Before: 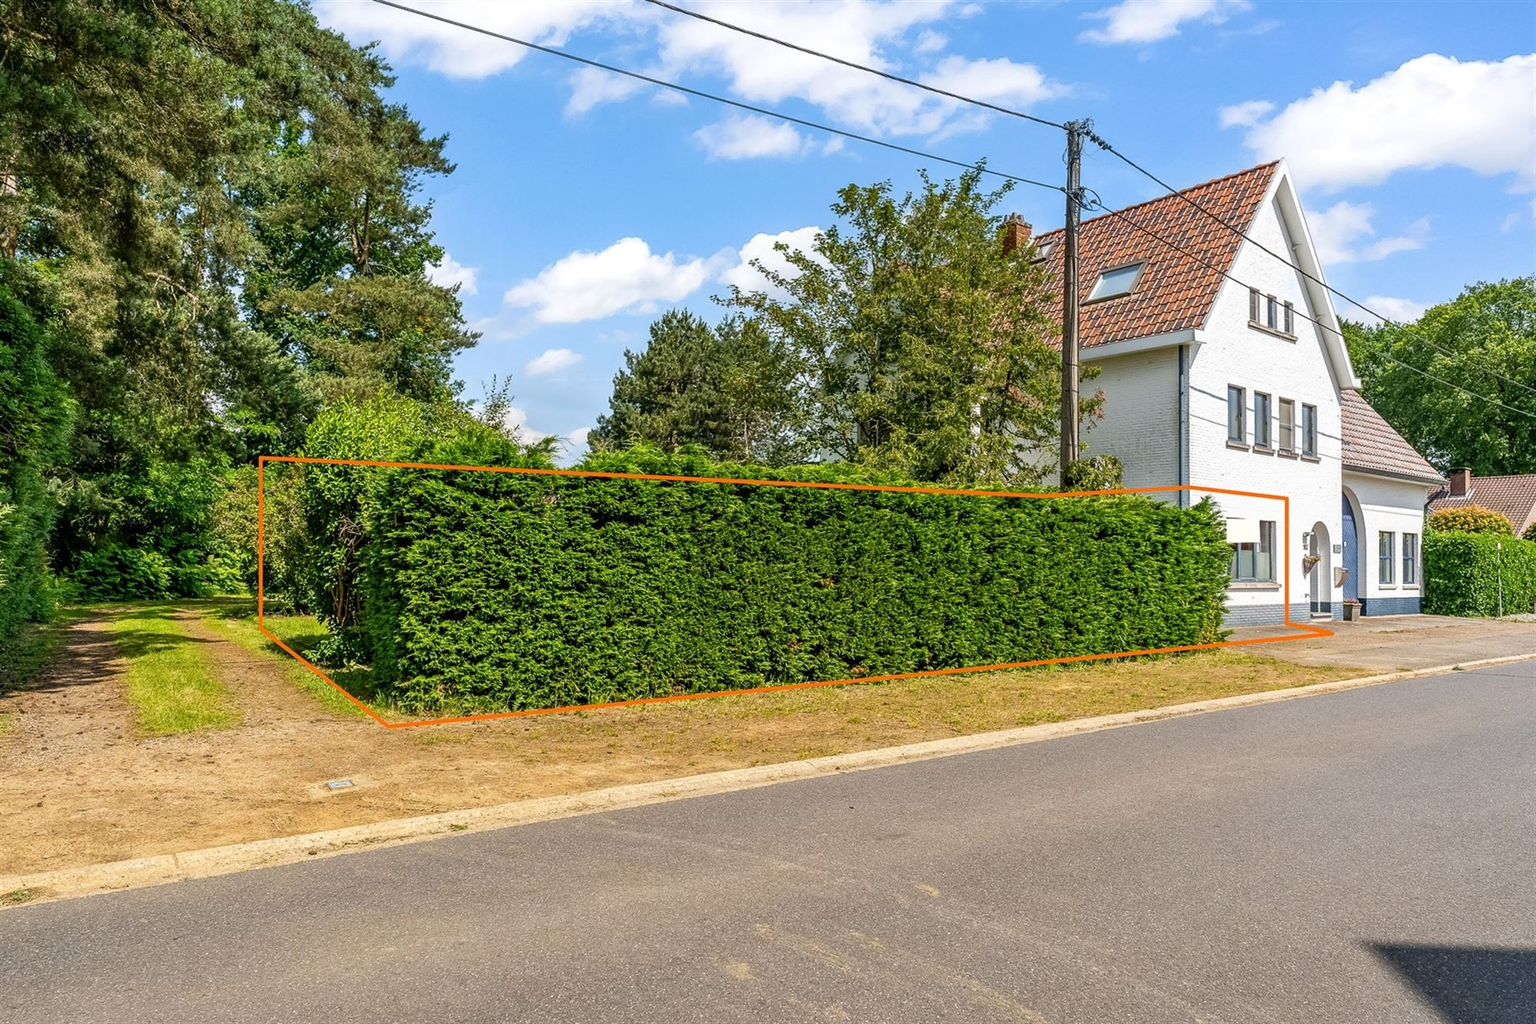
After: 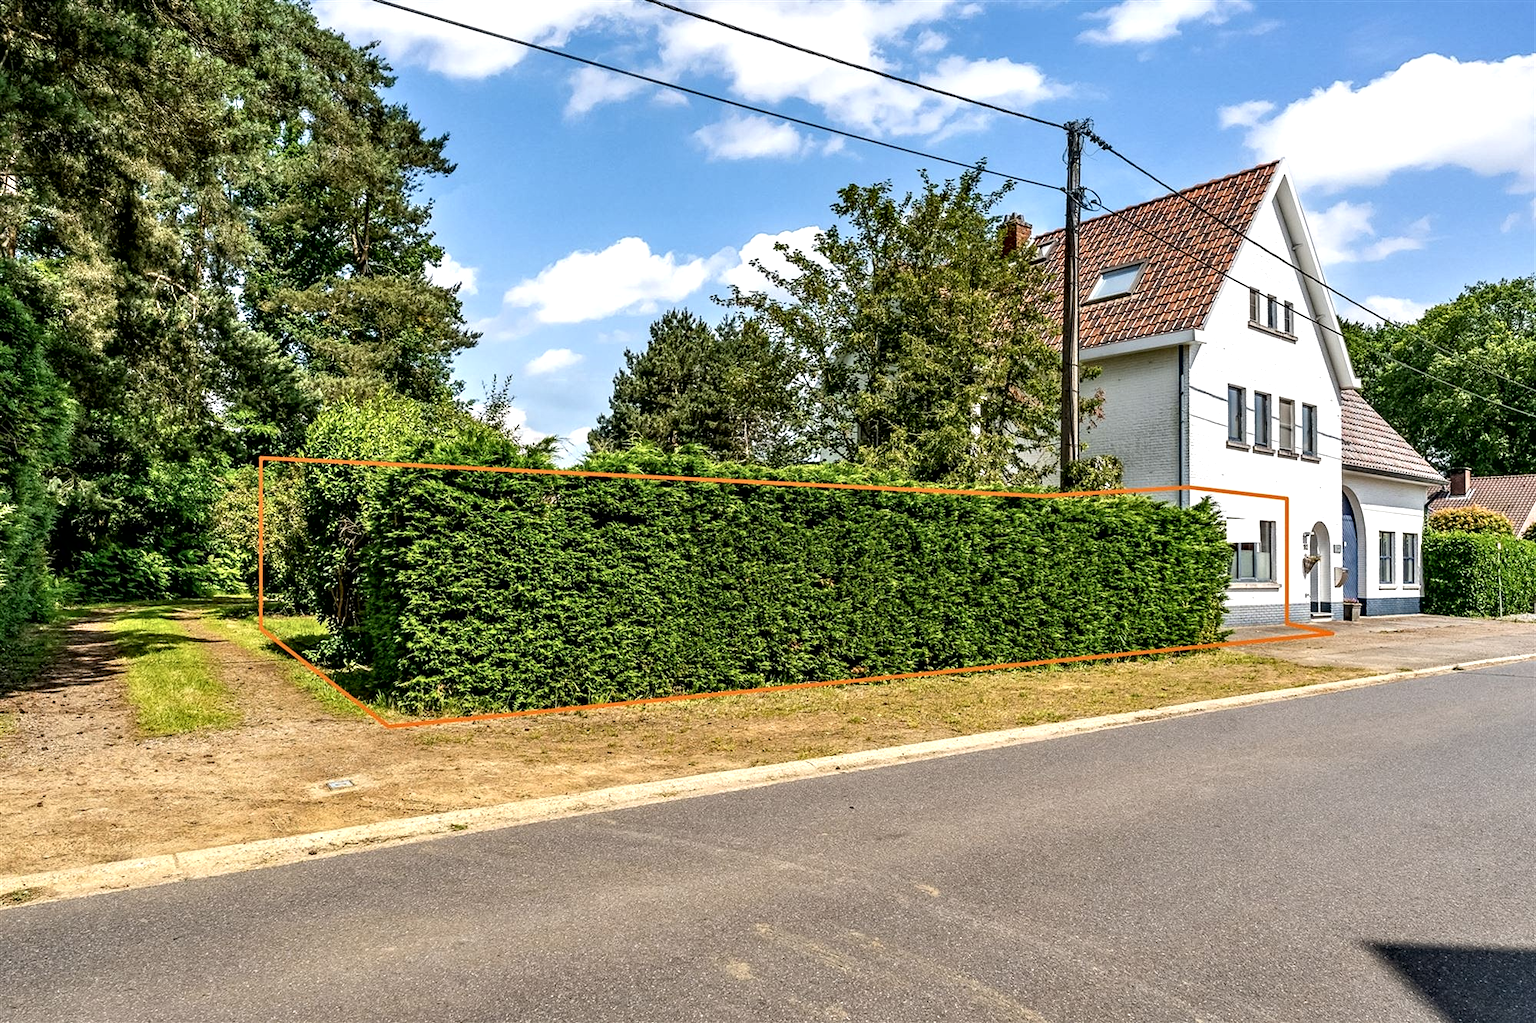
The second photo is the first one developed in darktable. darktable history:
contrast brightness saturation: saturation -0.039
contrast equalizer: y [[0.601, 0.6, 0.598, 0.598, 0.6, 0.601], [0.5 ×6], [0.5 ×6], [0 ×6], [0 ×6]]
